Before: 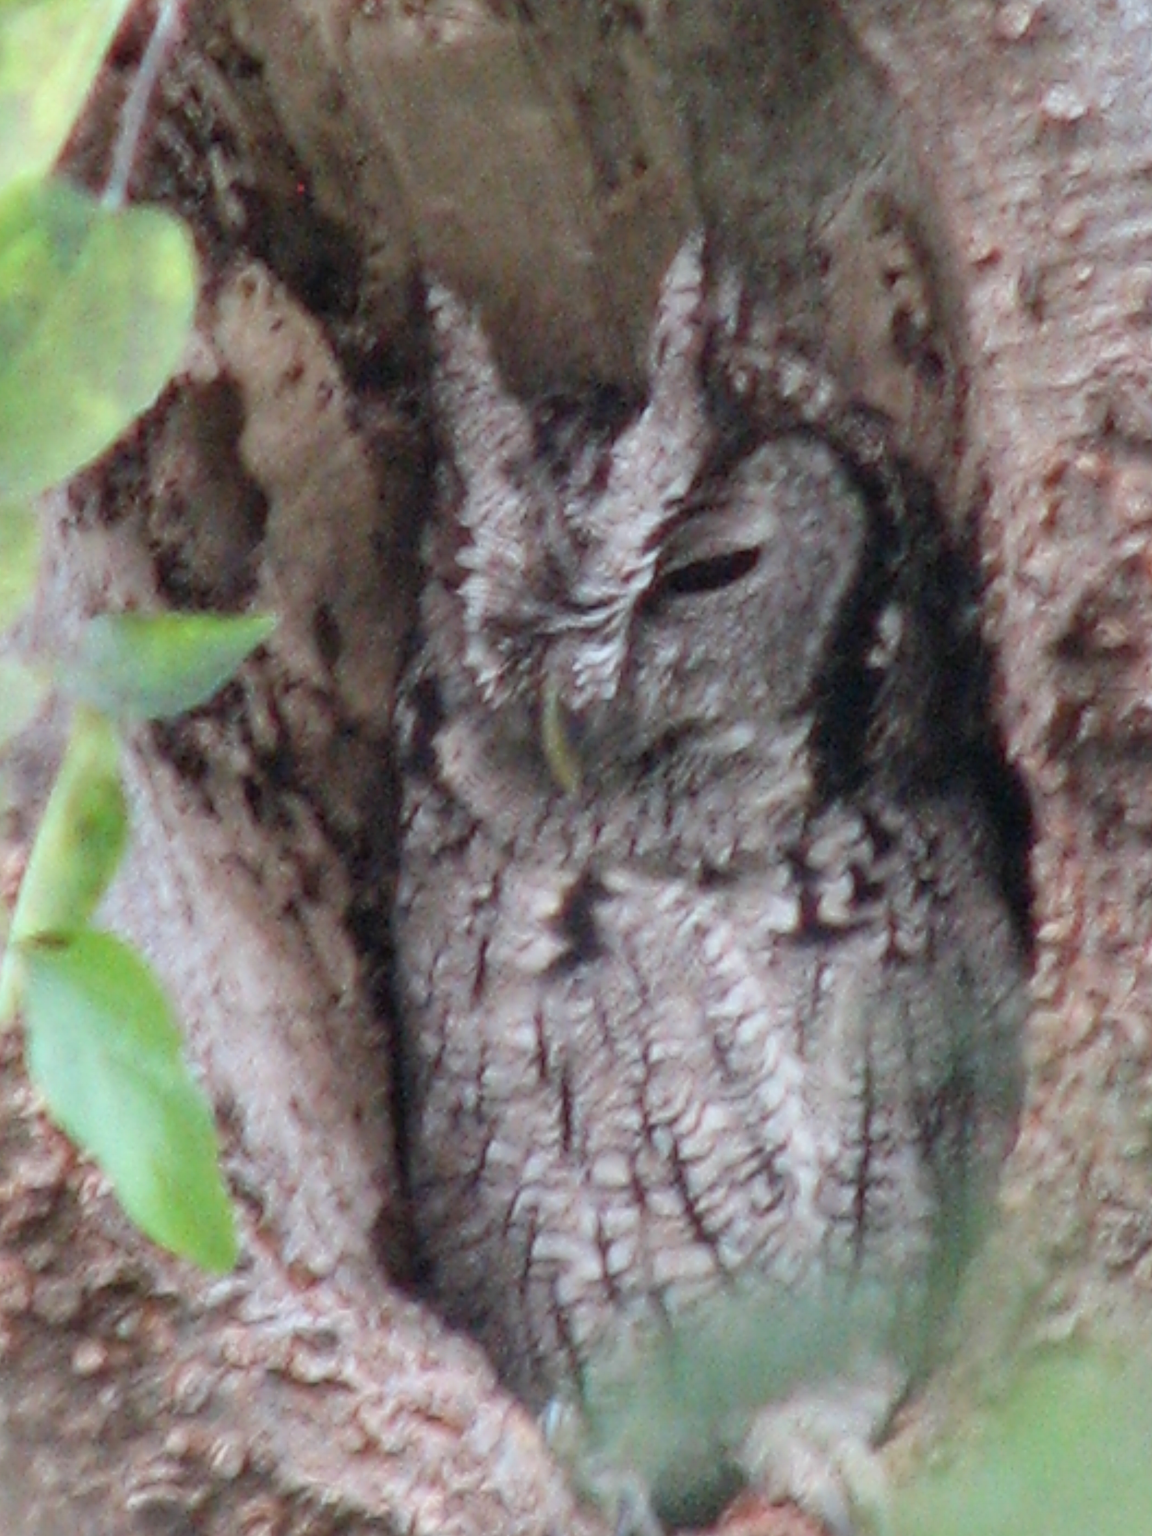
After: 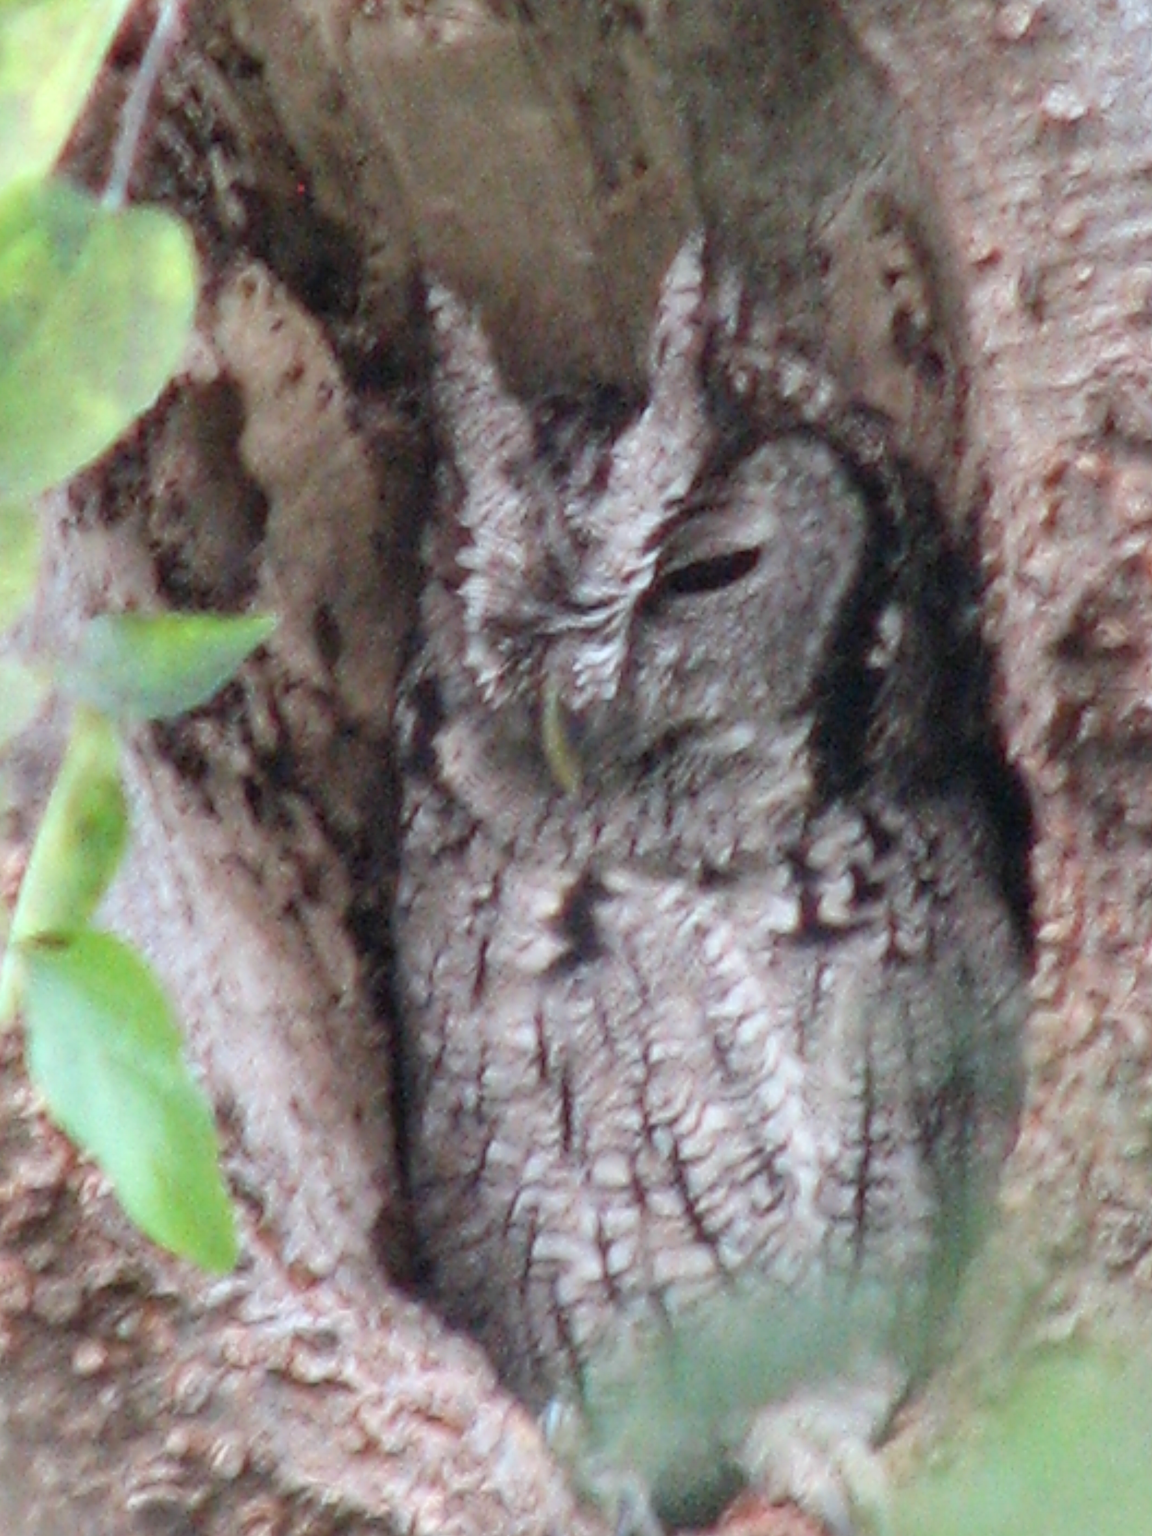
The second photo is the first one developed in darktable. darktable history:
exposure: exposure 0.203 EV, compensate highlight preservation false
color correction: highlights a* -0.222, highlights b* -0.091
